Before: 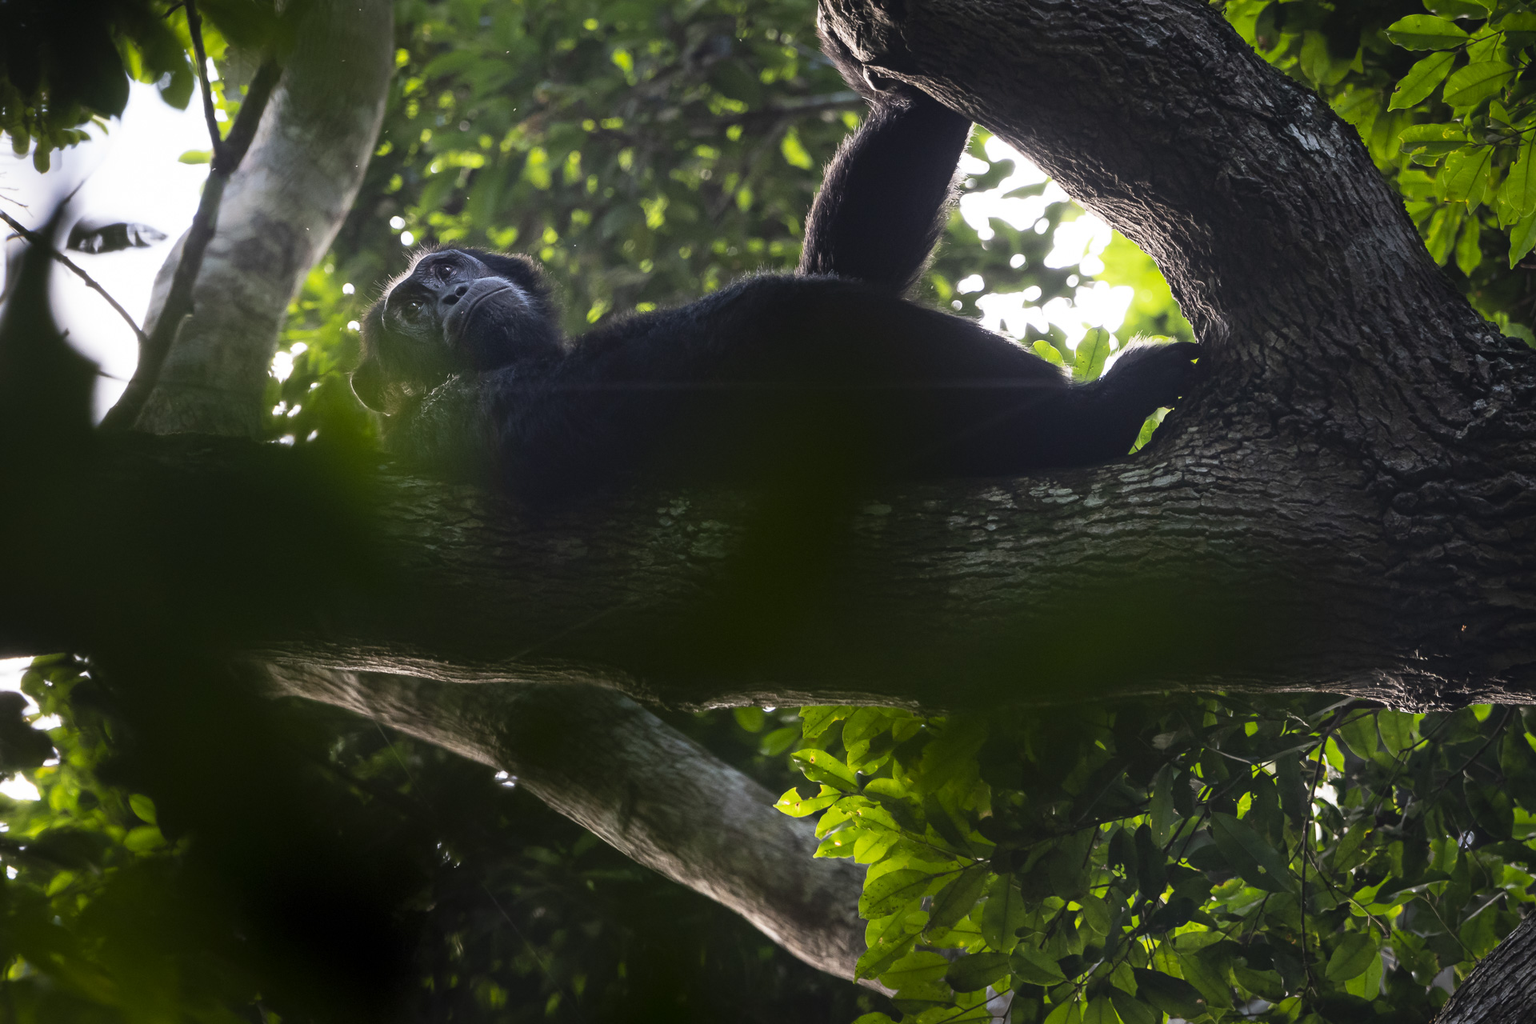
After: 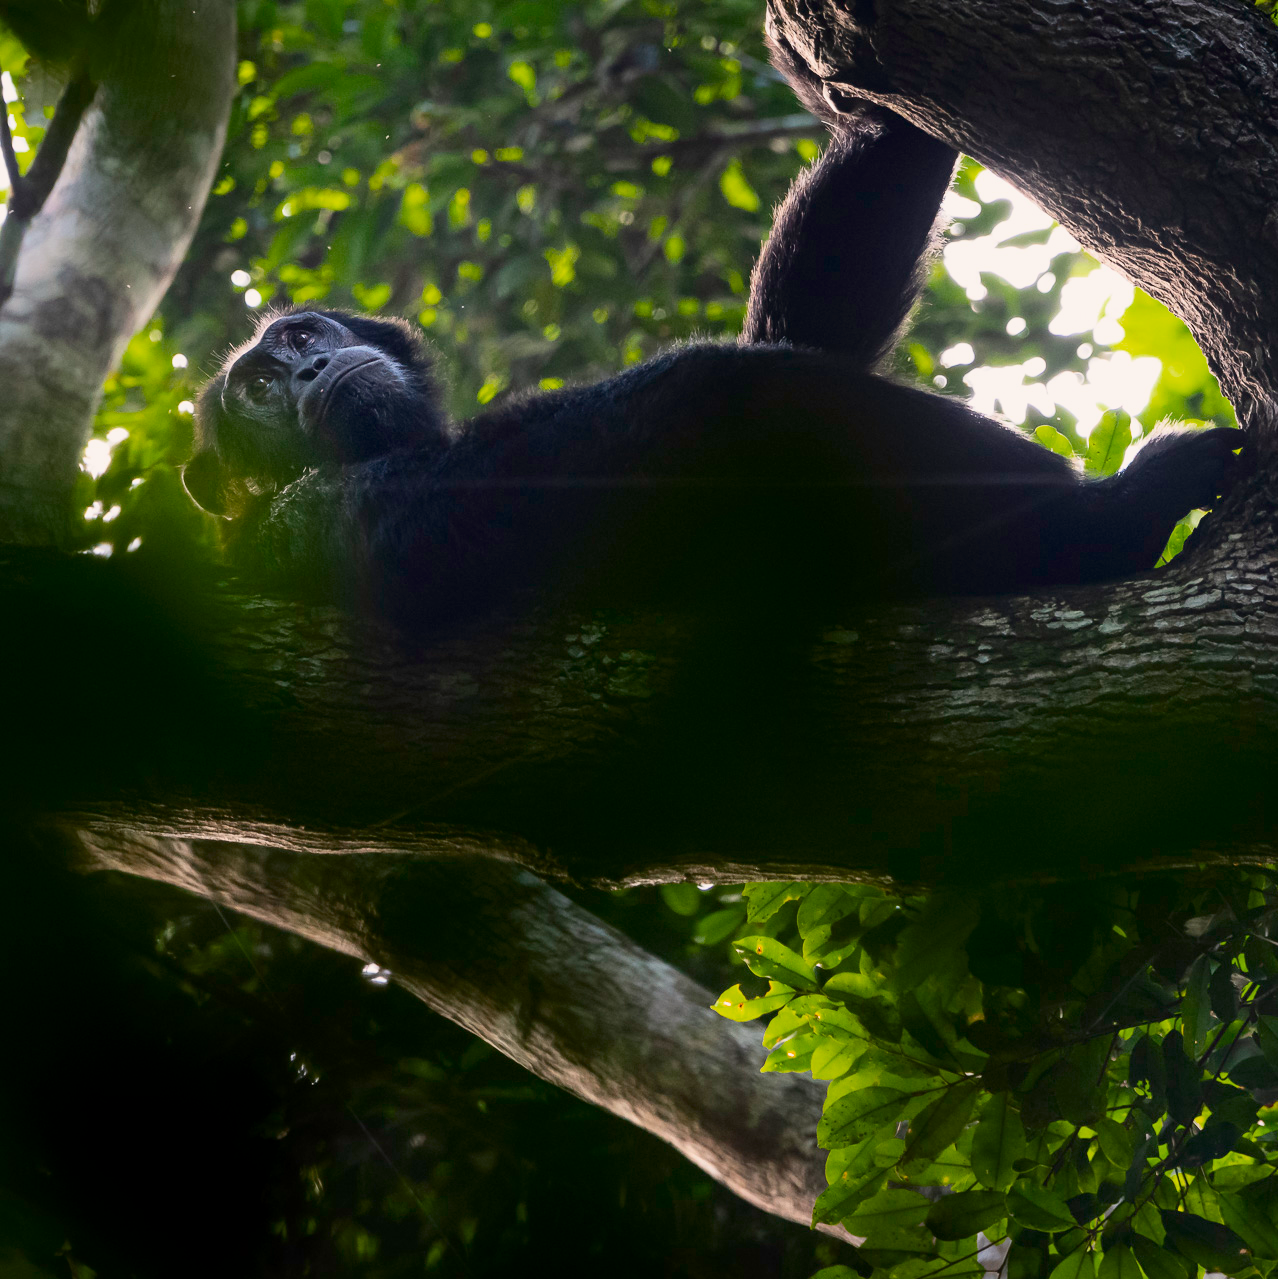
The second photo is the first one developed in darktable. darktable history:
tone curve: curves: ch0 [(0.021, 0) (0.104, 0.052) (0.496, 0.526) (0.737, 0.783) (1, 1)], color space Lab, independent channels, preserve colors none
color balance rgb: highlights gain › chroma 1.115%, highlights gain › hue 60.16°, perceptual saturation grading › global saturation 19.677%, perceptual brilliance grading › highlights 7.954%, perceptual brilliance grading › mid-tones 3.655%, perceptual brilliance grading › shadows 1.828%, global vibrance -7.622%, contrast -13.503%, saturation formula JzAzBz (2021)
crop and rotate: left 13.355%, right 20.055%
